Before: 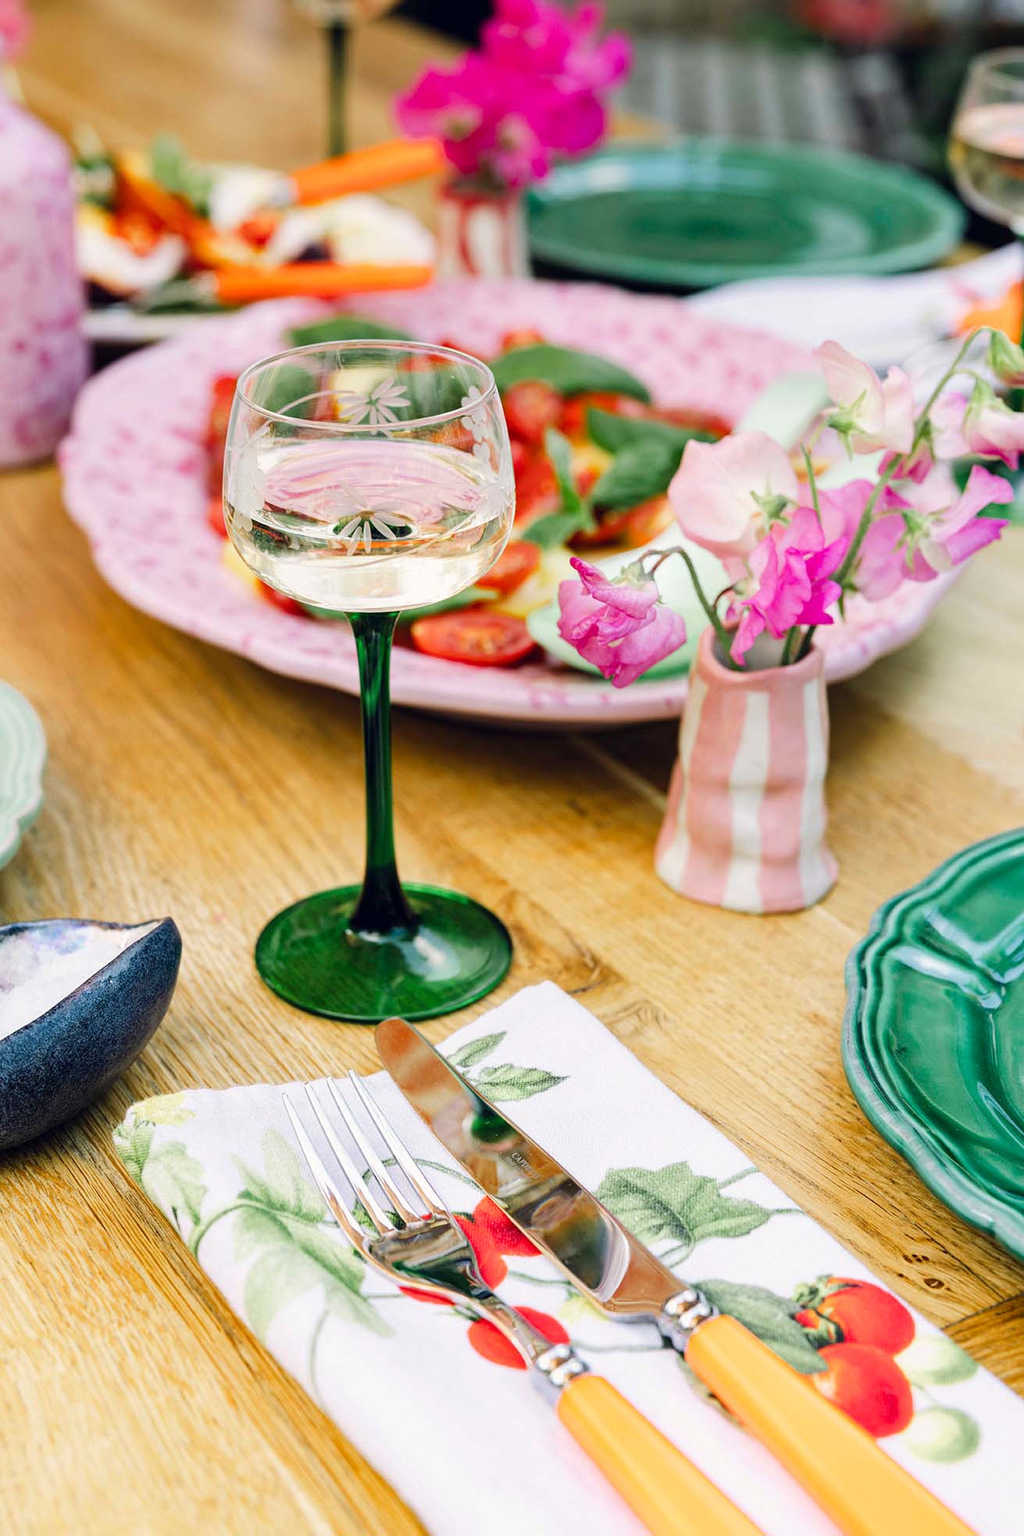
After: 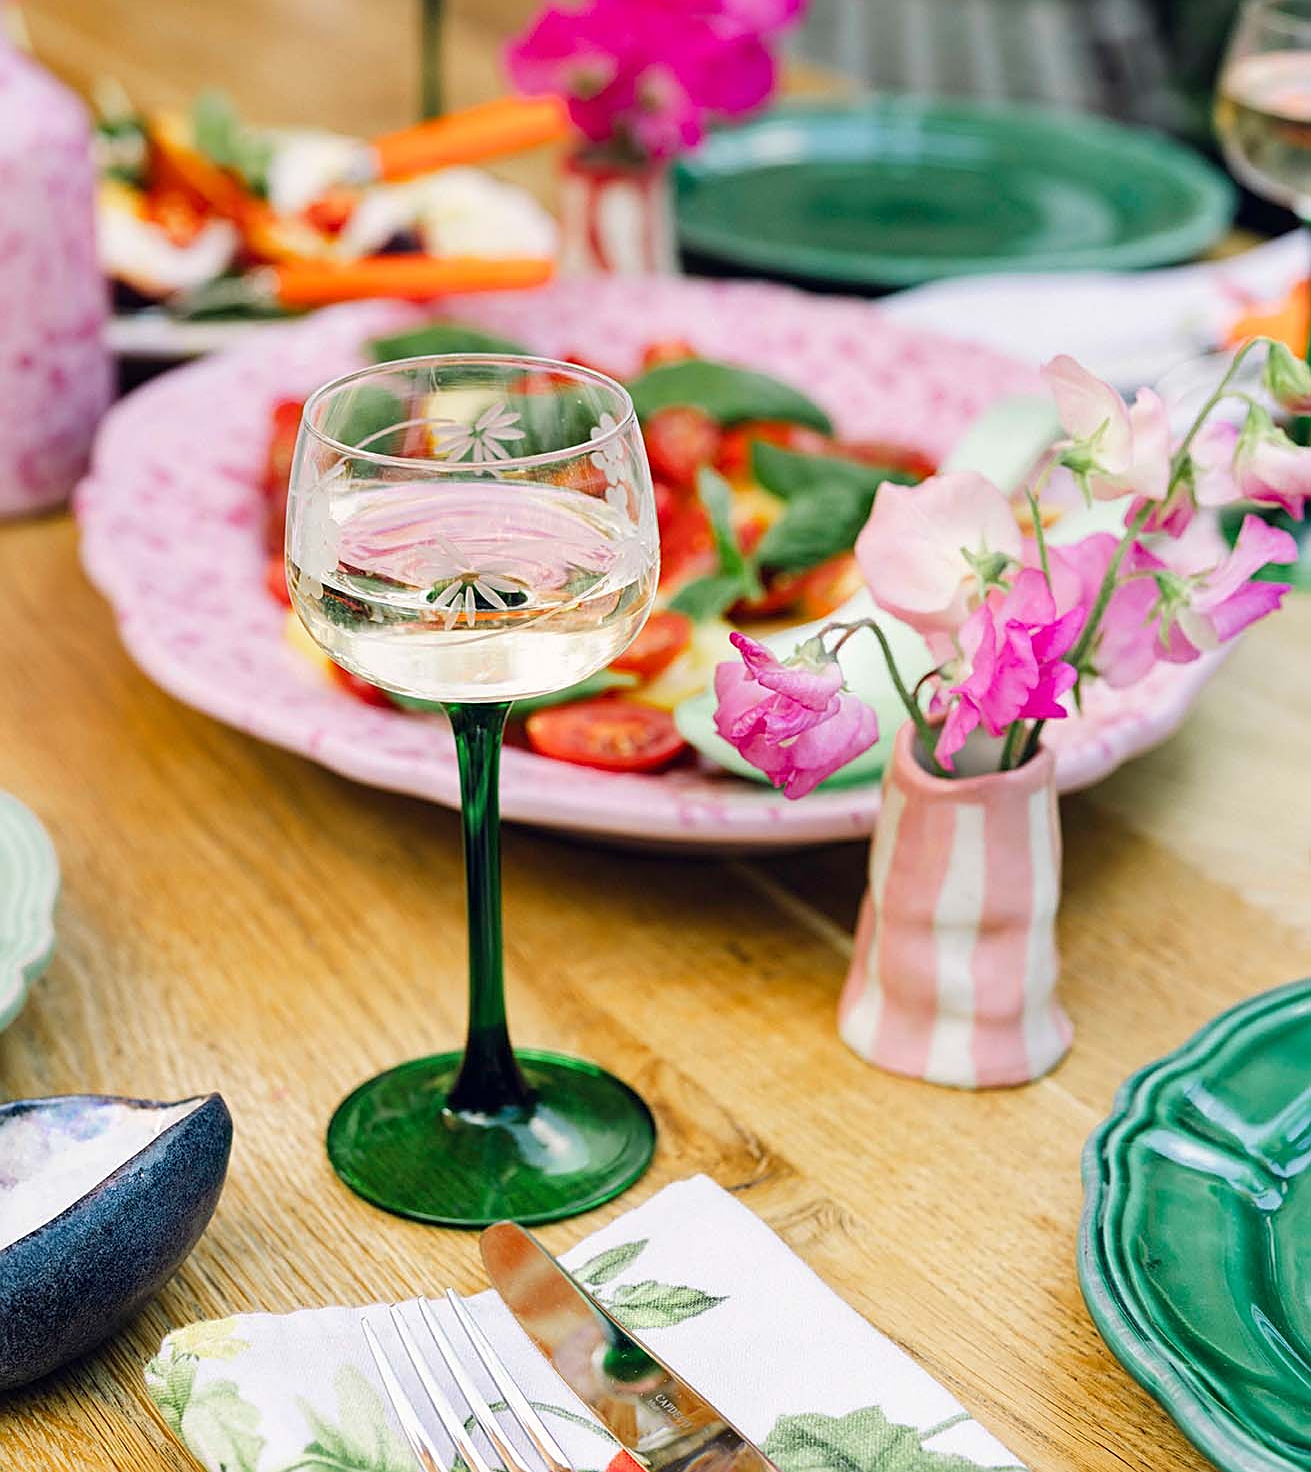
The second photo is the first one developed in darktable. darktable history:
sharpen: on, module defaults
crop: top 4.124%, bottom 20.998%
